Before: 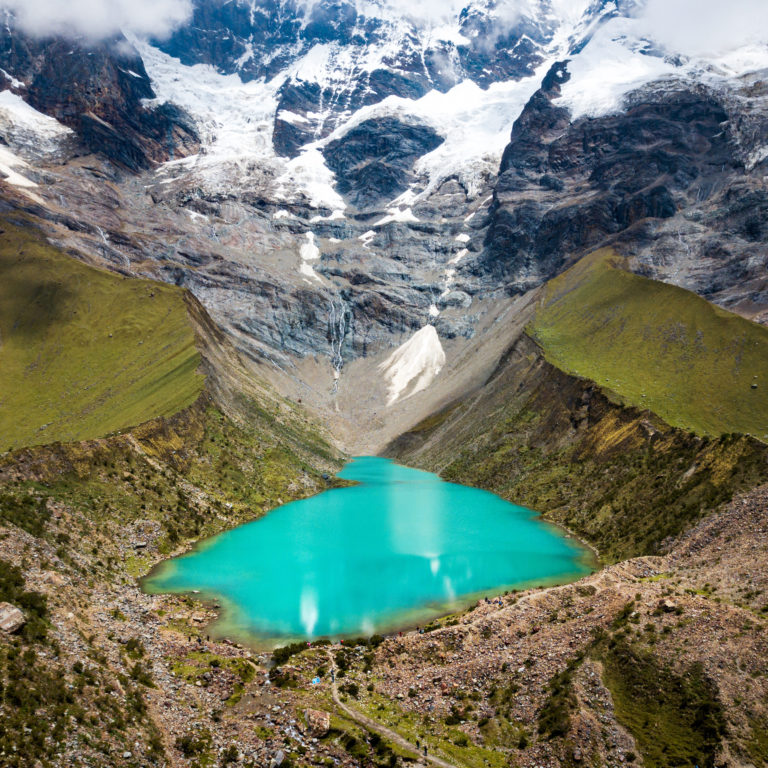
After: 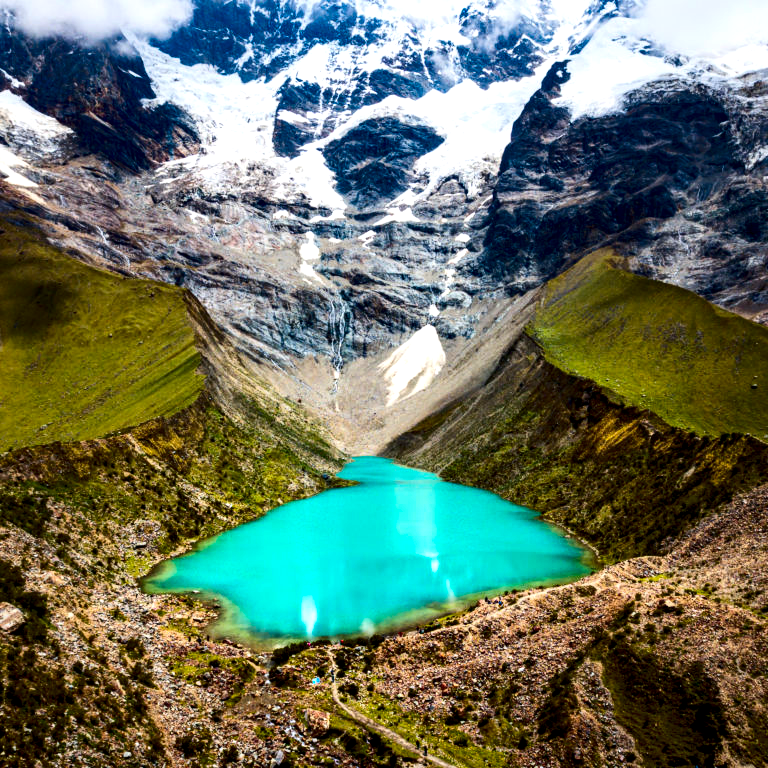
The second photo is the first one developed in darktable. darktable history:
contrast brightness saturation: contrast 0.21, brightness -0.11, saturation 0.21
local contrast: shadows 94%
color balance: contrast 8.5%, output saturation 105%
exposure: exposure 0.217 EV, compensate highlight preservation false
